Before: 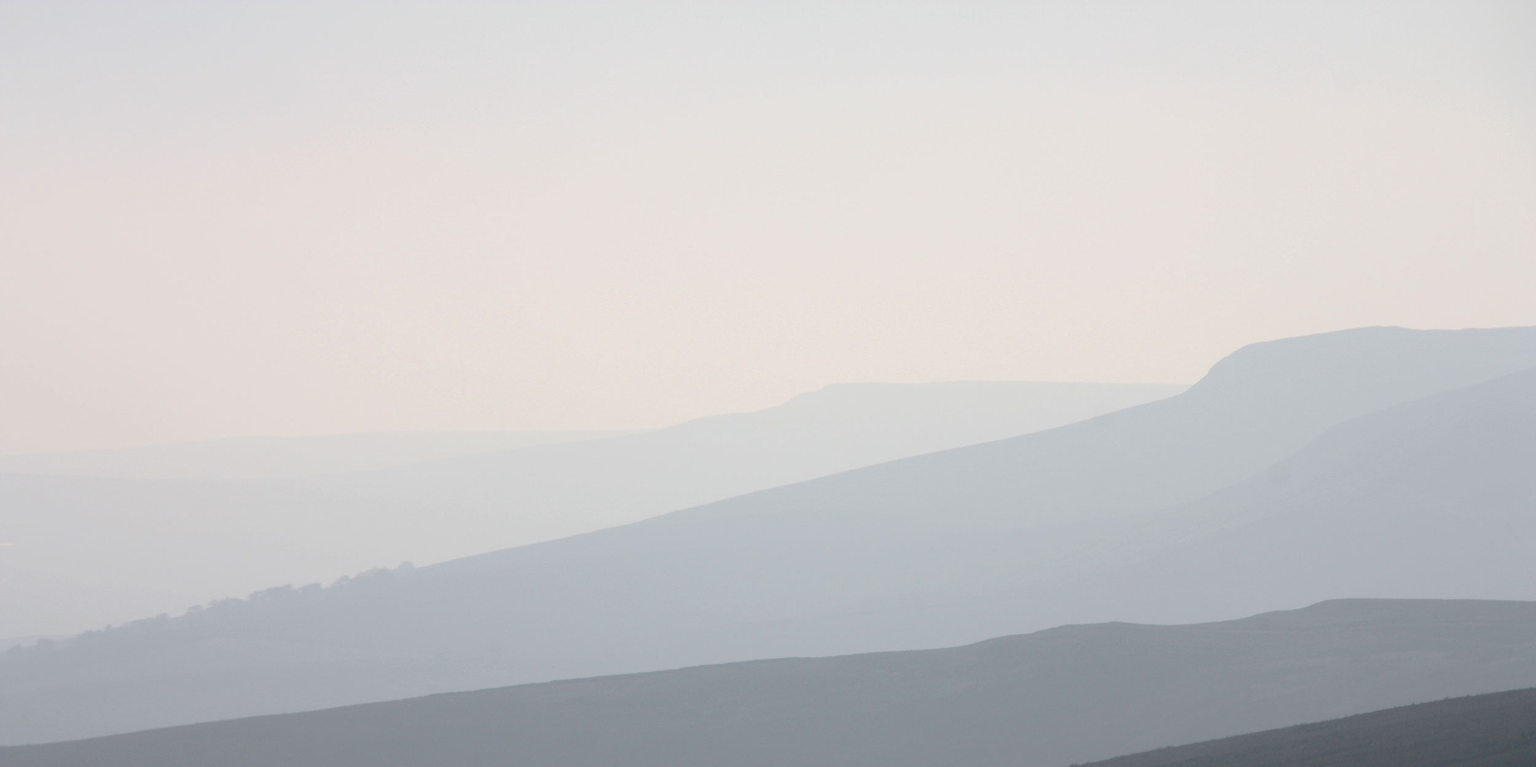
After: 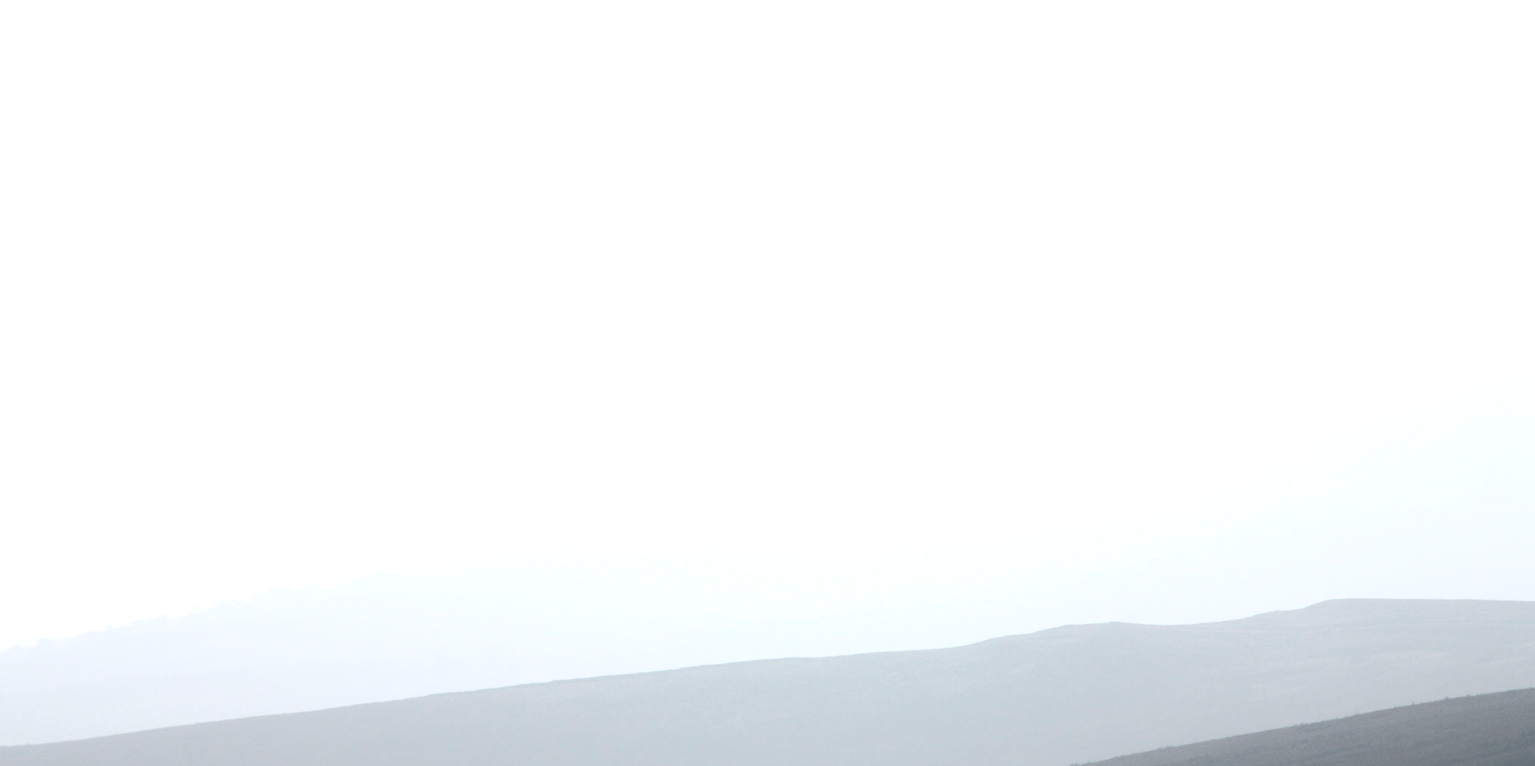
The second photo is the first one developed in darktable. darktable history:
tone curve: curves: ch0 [(0, 0) (0.003, 0.025) (0.011, 0.027) (0.025, 0.032) (0.044, 0.037) (0.069, 0.044) (0.1, 0.054) (0.136, 0.084) (0.177, 0.128) (0.224, 0.196) (0.277, 0.281) (0.335, 0.376) (0.399, 0.461) (0.468, 0.534) (0.543, 0.613) (0.623, 0.692) (0.709, 0.77) (0.801, 0.849) (0.898, 0.934) (1, 1)], color space Lab, independent channels, preserve colors none
tone equalizer: -8 EV -1.09 EV, -7 EV -0.999 EV, -6 EV -0.834 EV, -5 EV -0.581 EV, -3 EV 0.561 EV, -2 EV 0.848 EV, -1 EV 1.01 EV, +0 EV 1.08 EV
